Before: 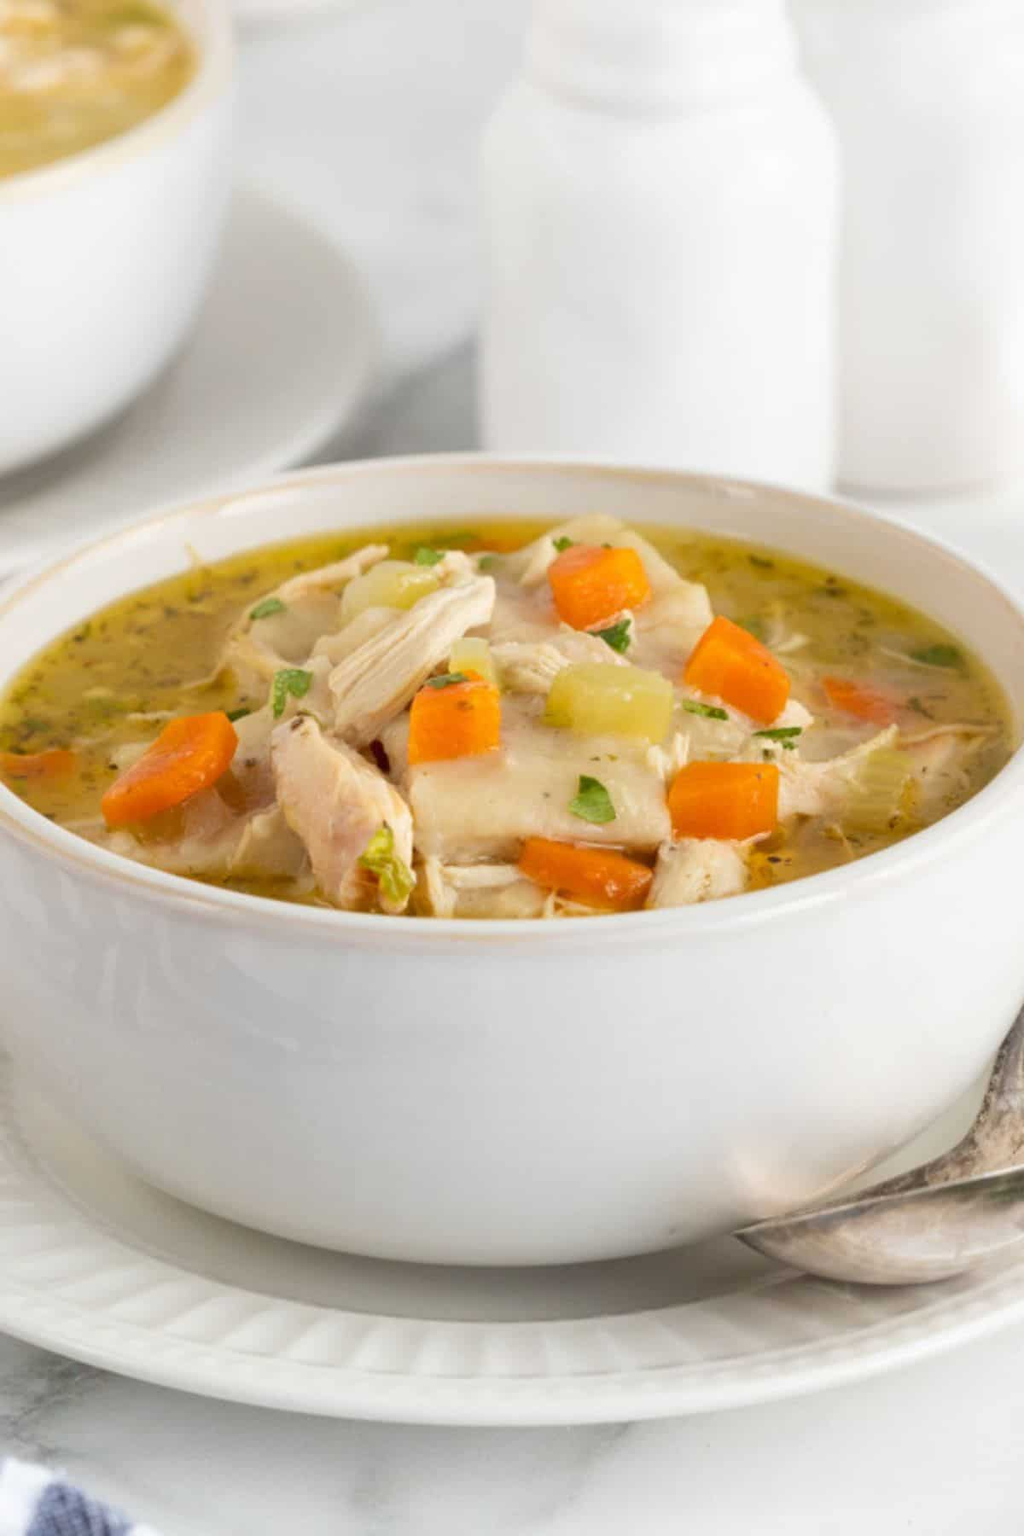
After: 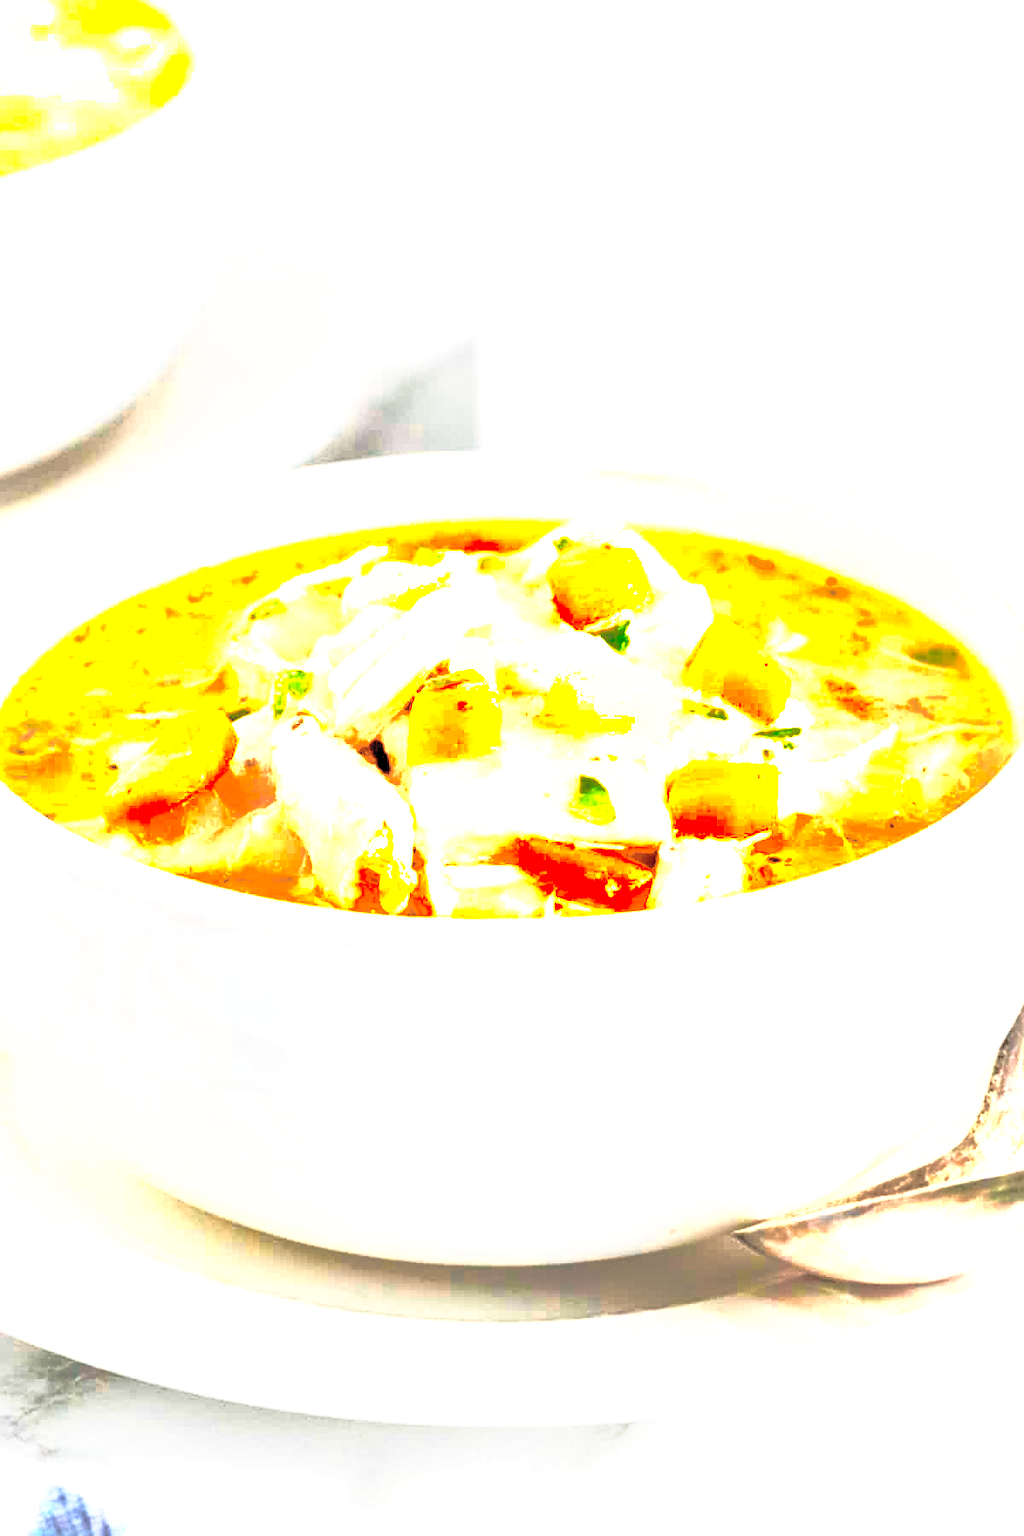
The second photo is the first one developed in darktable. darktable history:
exposure: black level correction 0.001, exposure 1.047 EV, compensate highlight preservation false
contrast brightness saturation: contrast 0.101, brightness 0.306, saturation 0.142
shadows and highlights: highlights color adjustment 89.17%
sharpen: amount 0.498
base curve: curves: ch0 [(0, 0) (0.557, 0.834) (1, 1)], preserve colors none
color zones: curves: ch0 [(0.018, 0.548) (0.197, 0.654) (0.425, 0.447) (0.605, 0.658) (0.732, 0.579)]; ch1 [(0.105, 0.531) (0.224, 0.531) (0.386, 0.39) (0.618, 0.456) (0.732, 0.456) (0.956, 0.421)]; ch2 [(0.039, 0.583) (0.215, 0.465) (0.399, 0.544) (0.465, 0.548) (0.614, 0.447) (0.724, 0.43) (0.882, 0.623) (0.956, 0.632)]
contrast equalizer: y [[0.6 ×6], [0.55 ×6], [0 ×6], [0 ×6], [0 ×6]]
